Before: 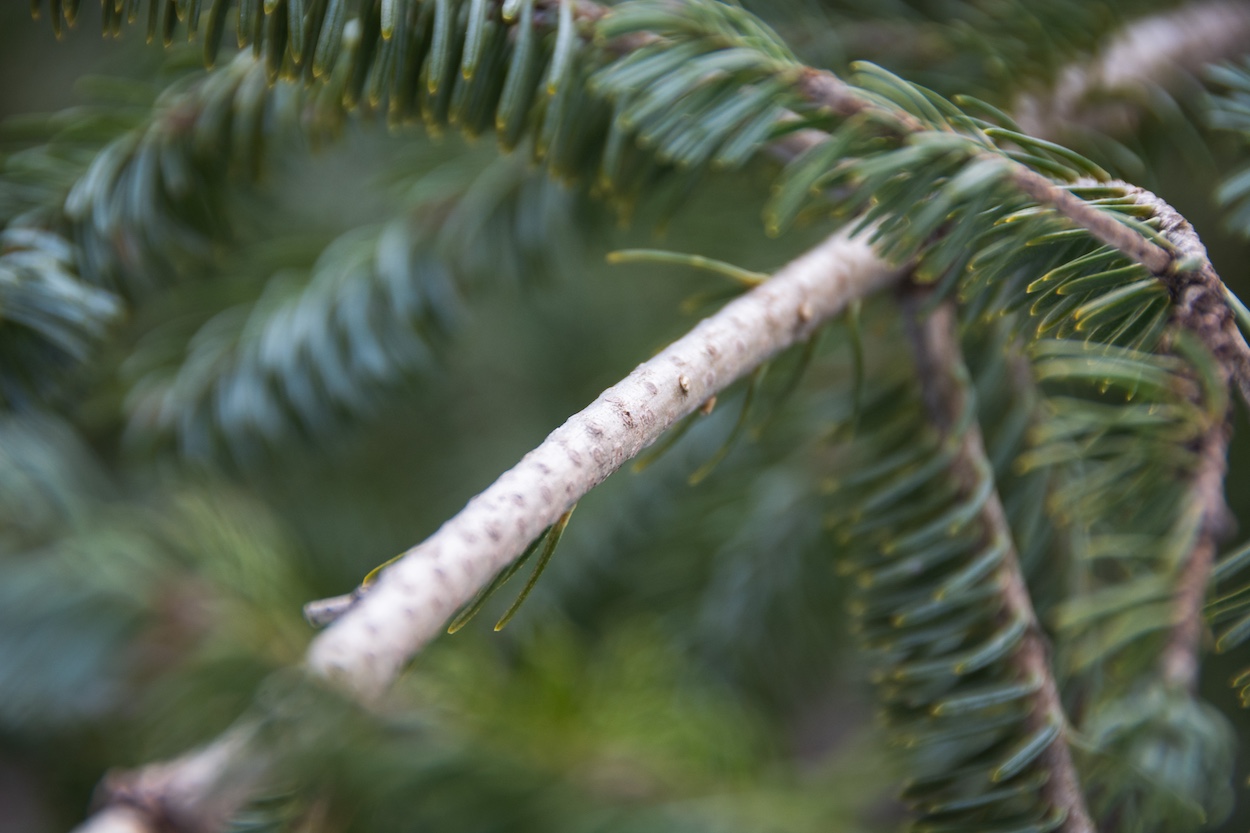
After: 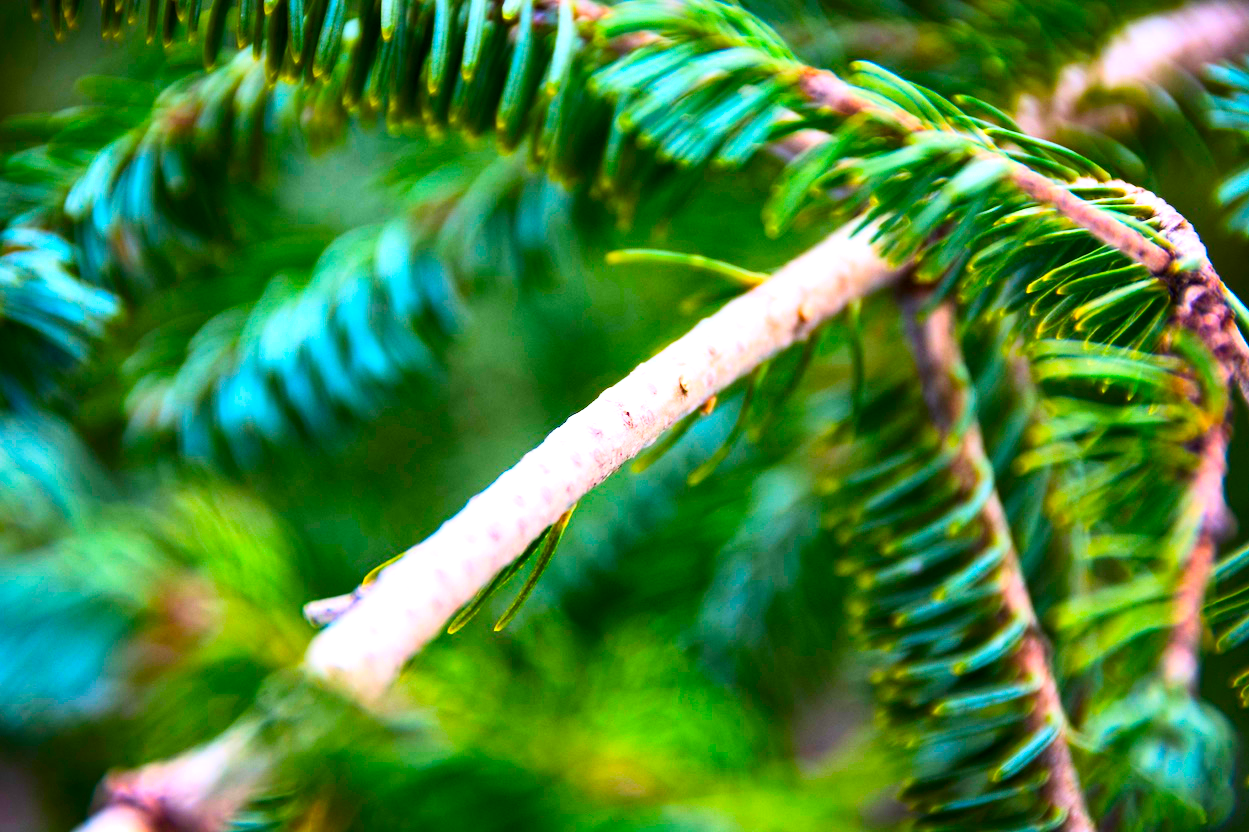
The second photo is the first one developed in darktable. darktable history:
exposure: black level correction -0.001, exposure 0.08 EV, compensate highlight preservation false
color contrast: green-magenta contrast 1.69, blue-yellow contrast 1.49
local contrast: mode bilateral grid, contrast 20, coarseness 50, detail 132%, midtone range 0.2
color balance rgb: global offset › luminance -0.37%, perceptual saturation grading › highlights -17.77%, perceptual saturation grading › mid-tones 33.1%, perceptual saturation grading › shadows 50.52%, perceptual brilliance grading › highlights 20%, perceptual brilliance grading › mid-tones 20%, perceptual brilliance grading › shadows -20%, global vibrance 50%
tone curve: curves: ch0 [(0, 0) (0.004, 0.001) (0.133, 0.112) (0.325, 0.362) (0.832, 0.893) (1, 1)], color space Lab, linked channels, preserve colors none
contrast brightness saturation: contrast 0.2, brightness 0.16, saturation 0.22
tone equalizer: on, module defaults
